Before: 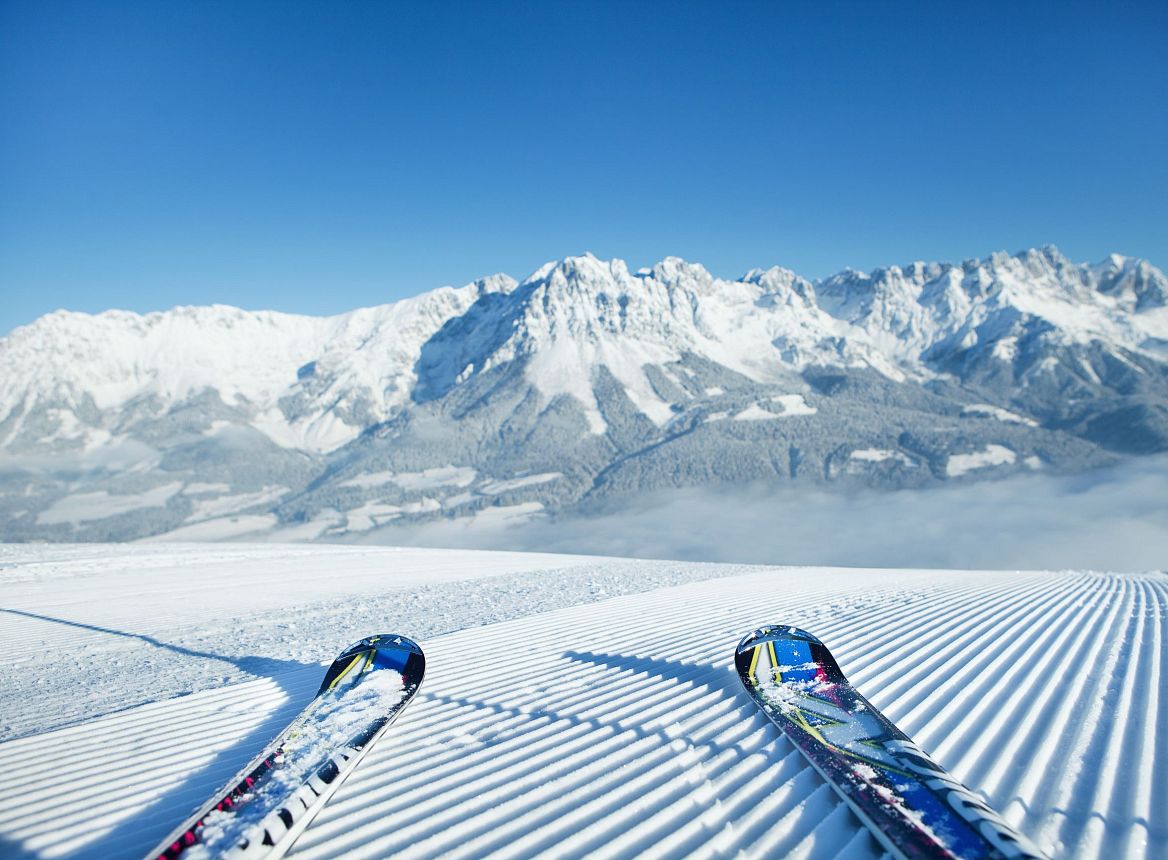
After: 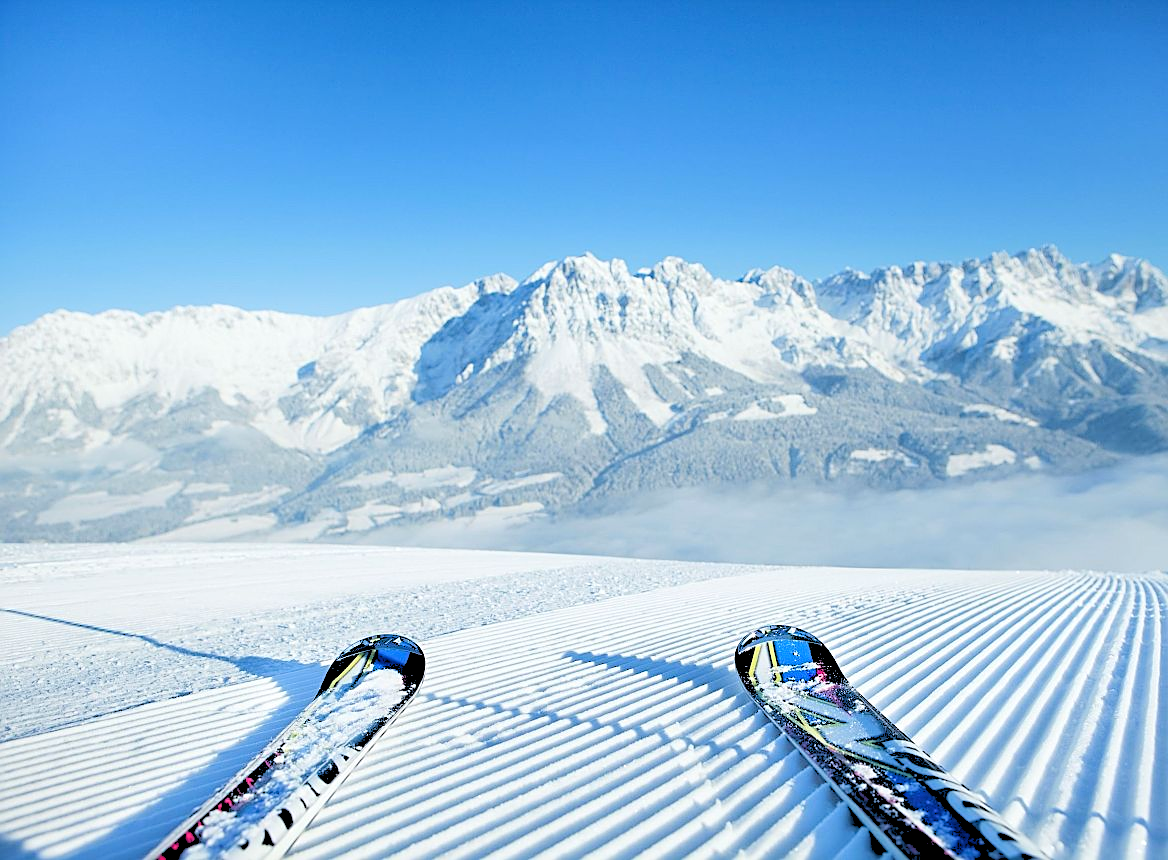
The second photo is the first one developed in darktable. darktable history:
sharpen: on, module defaults
rgb levels: levels [[0.027, 0.429, 0.996], [0, 0.5, 1], [0, 0.5, 1]]
